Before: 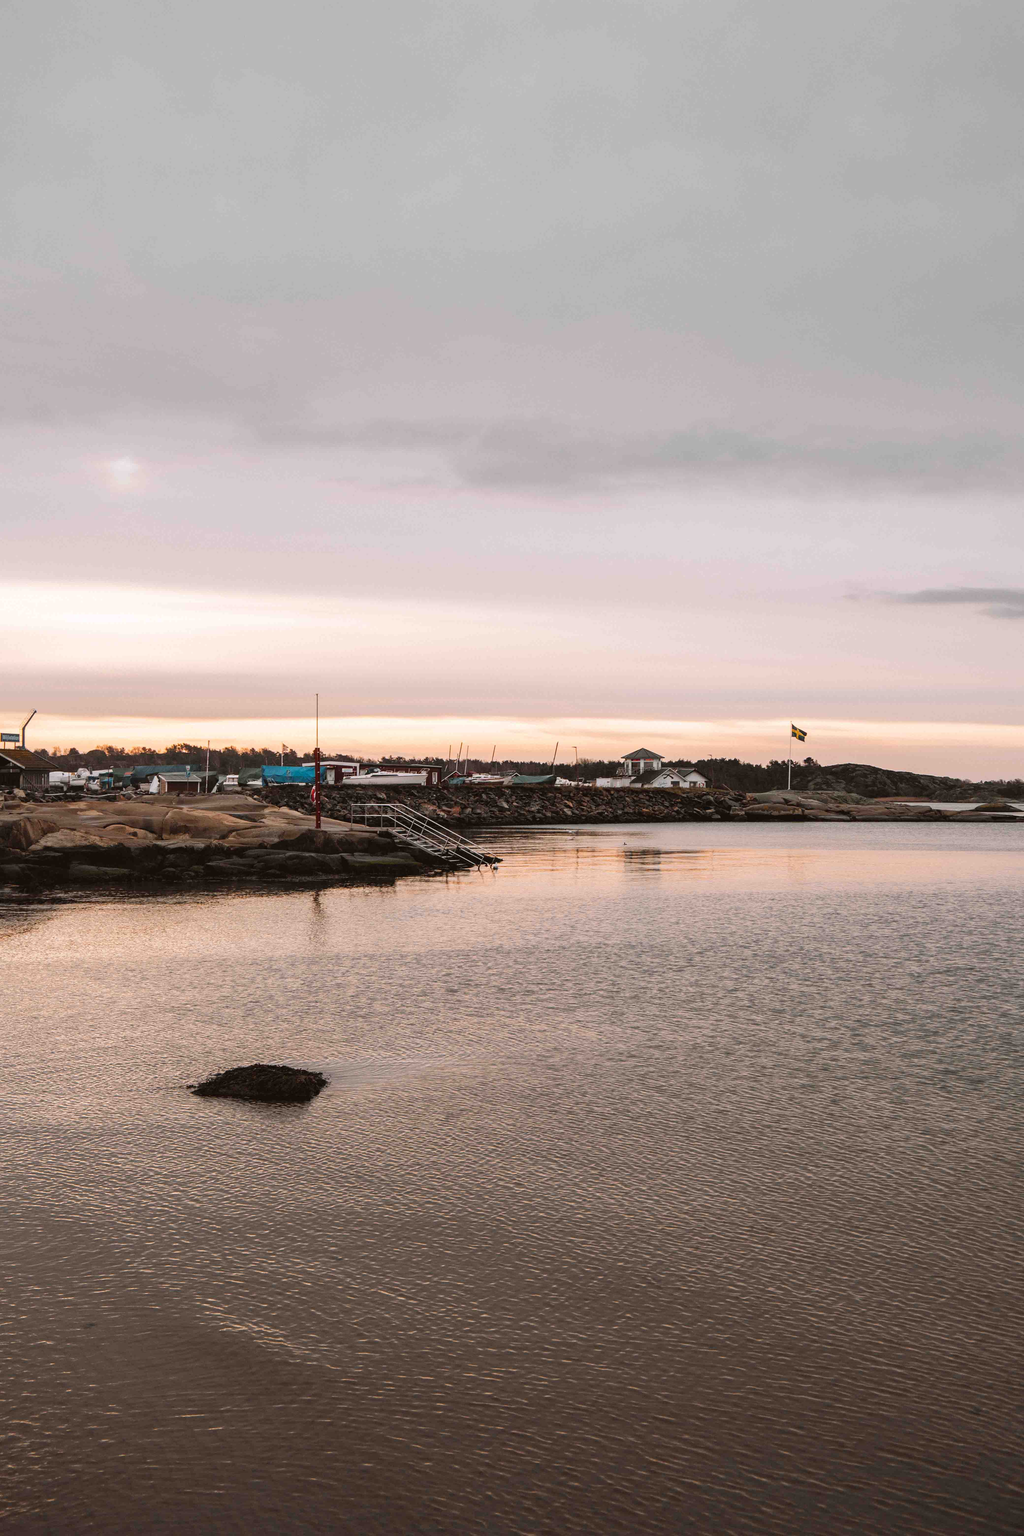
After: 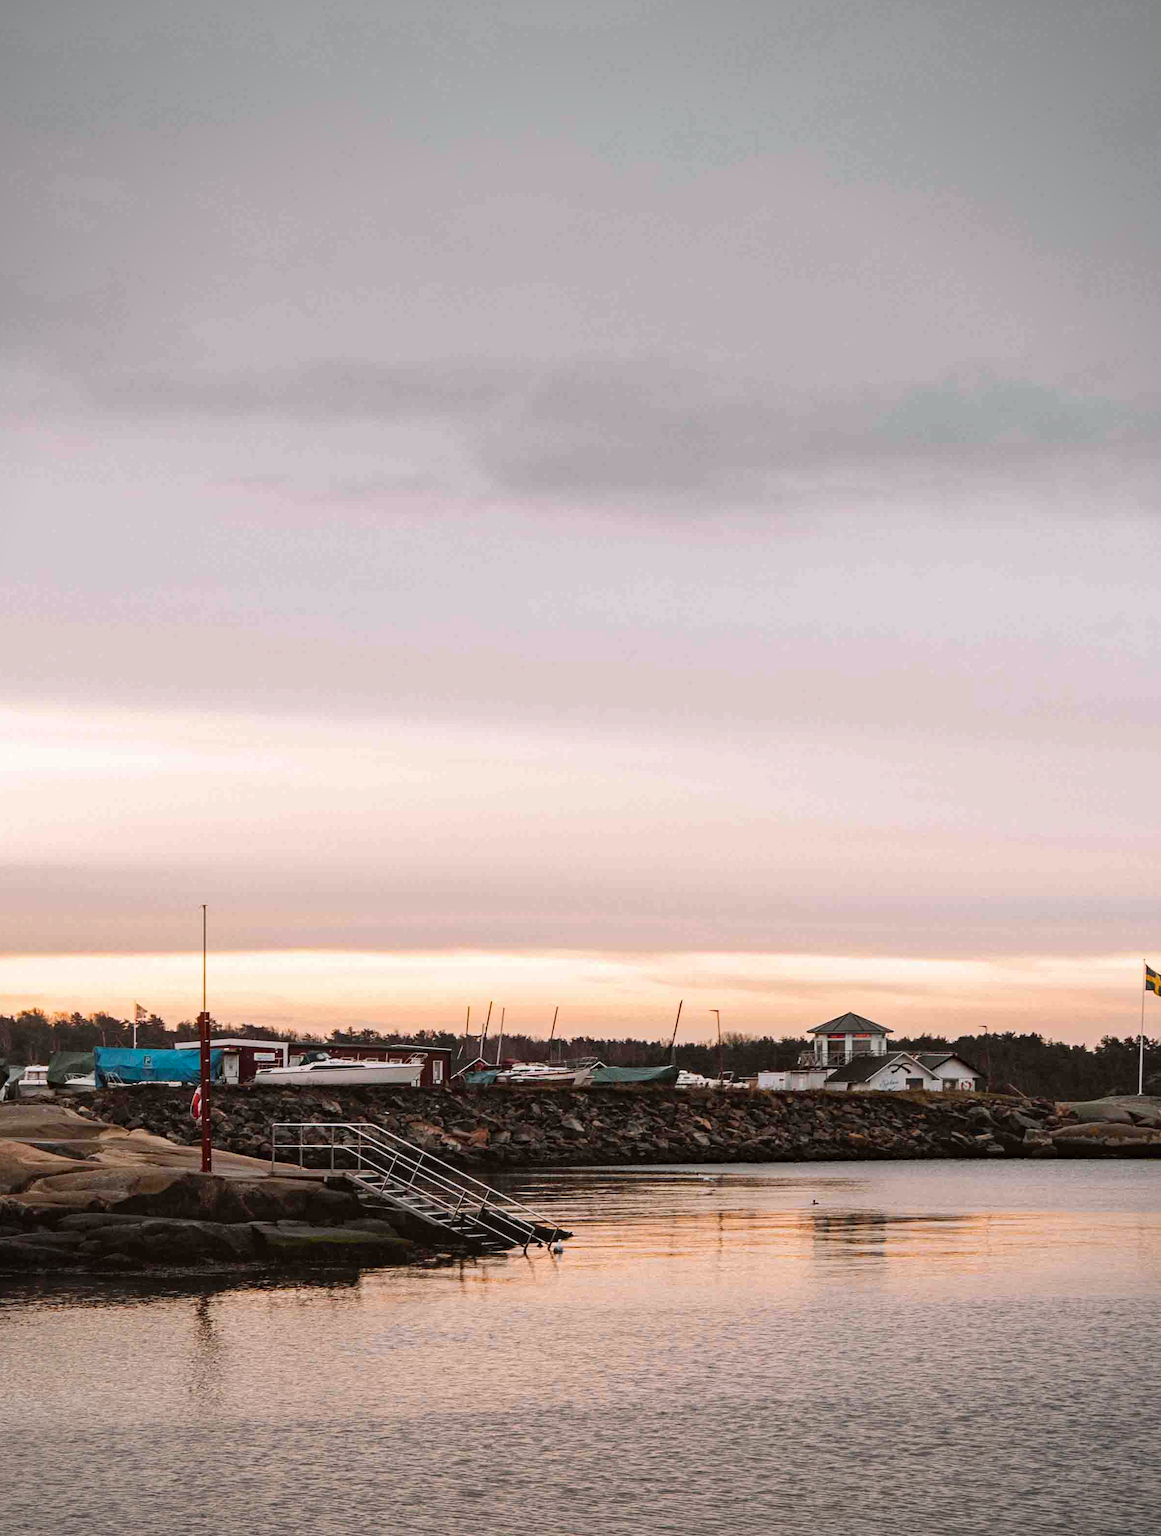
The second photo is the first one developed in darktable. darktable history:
vignetting: fall-off start 79.88%
haze removal: compatibility mode true, adaptive false
crop: left 20.932%, top 15.471%, right 21.848%, bottom 34.081%
